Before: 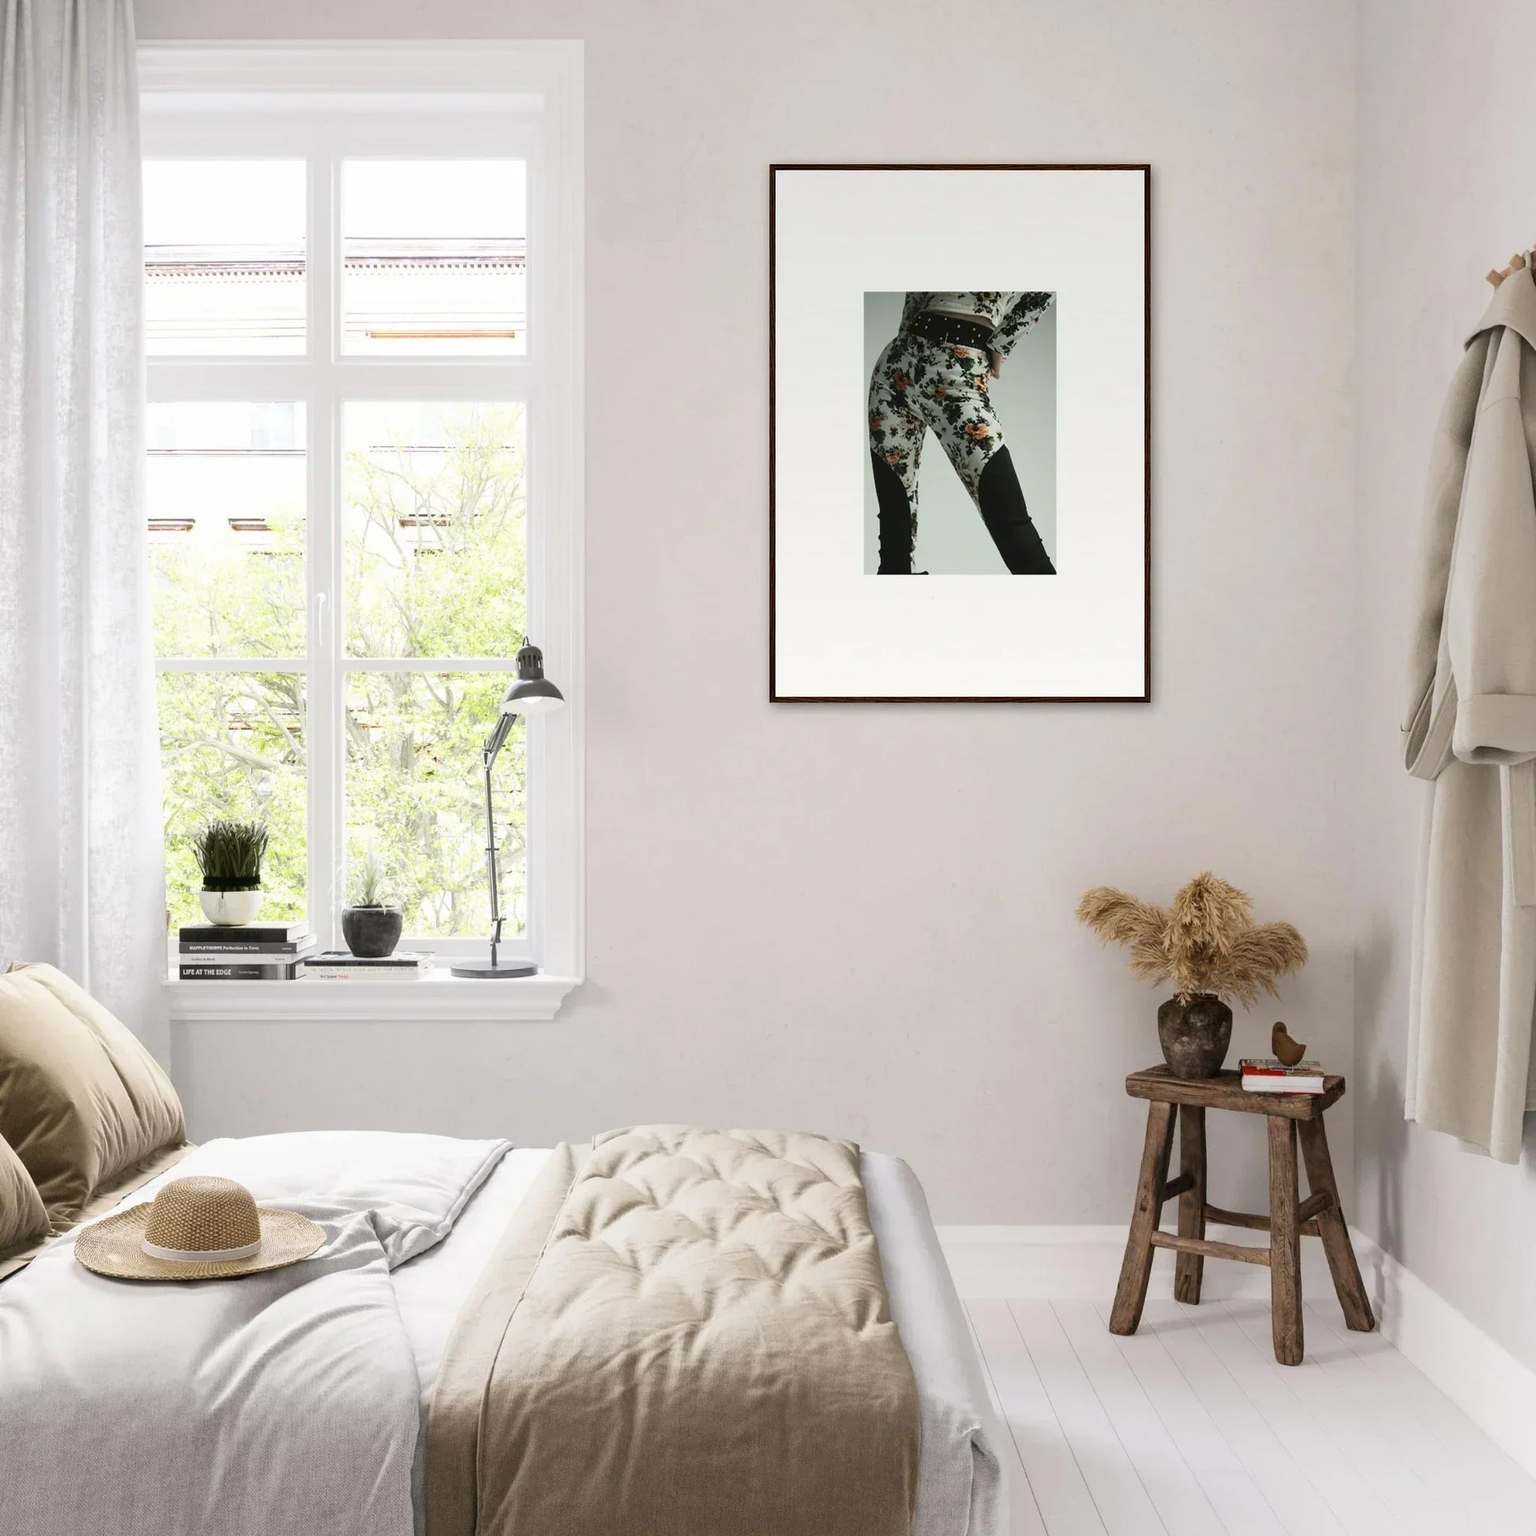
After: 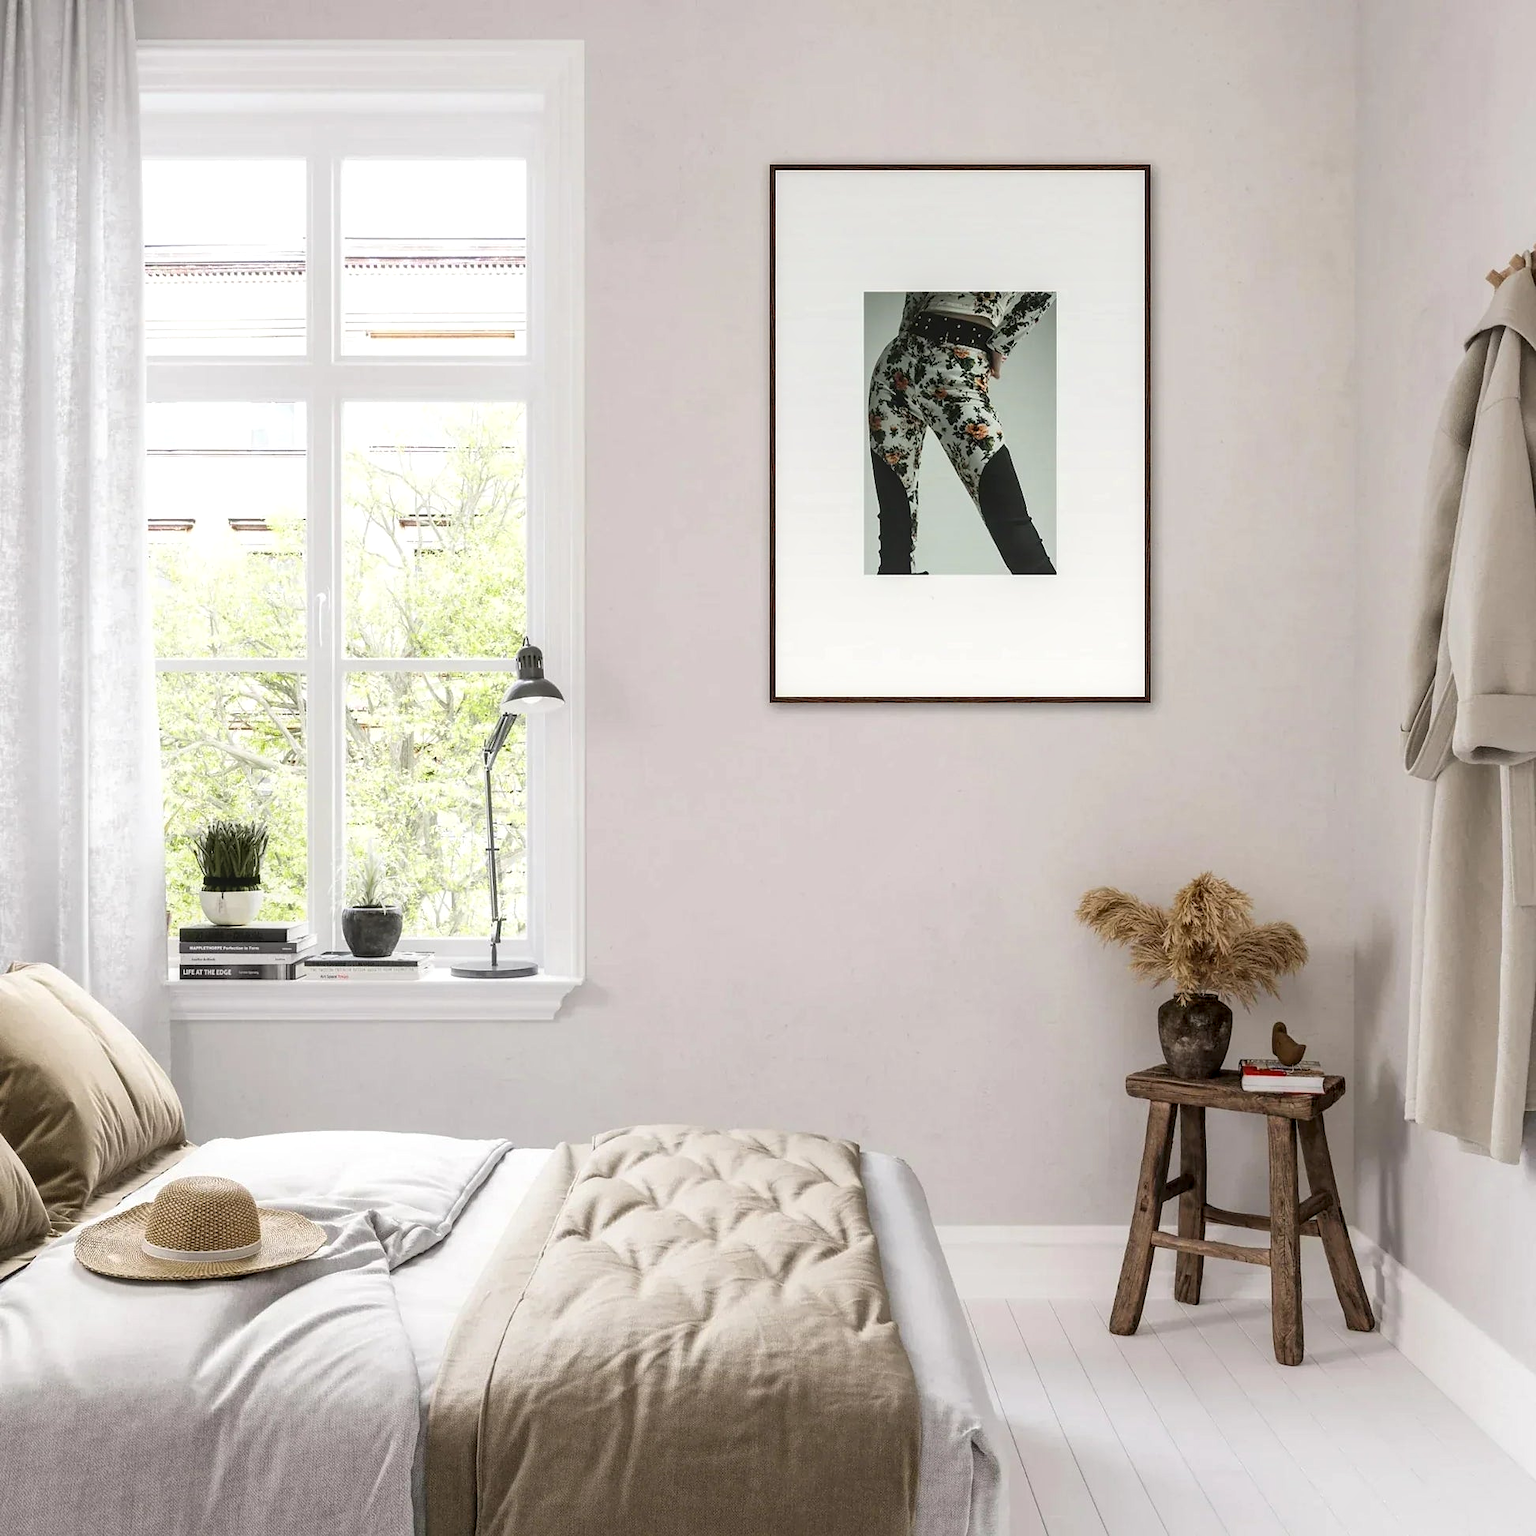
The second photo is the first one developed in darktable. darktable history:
local contrast: on, module defaults
sharpen: radius 1, threshold 1
